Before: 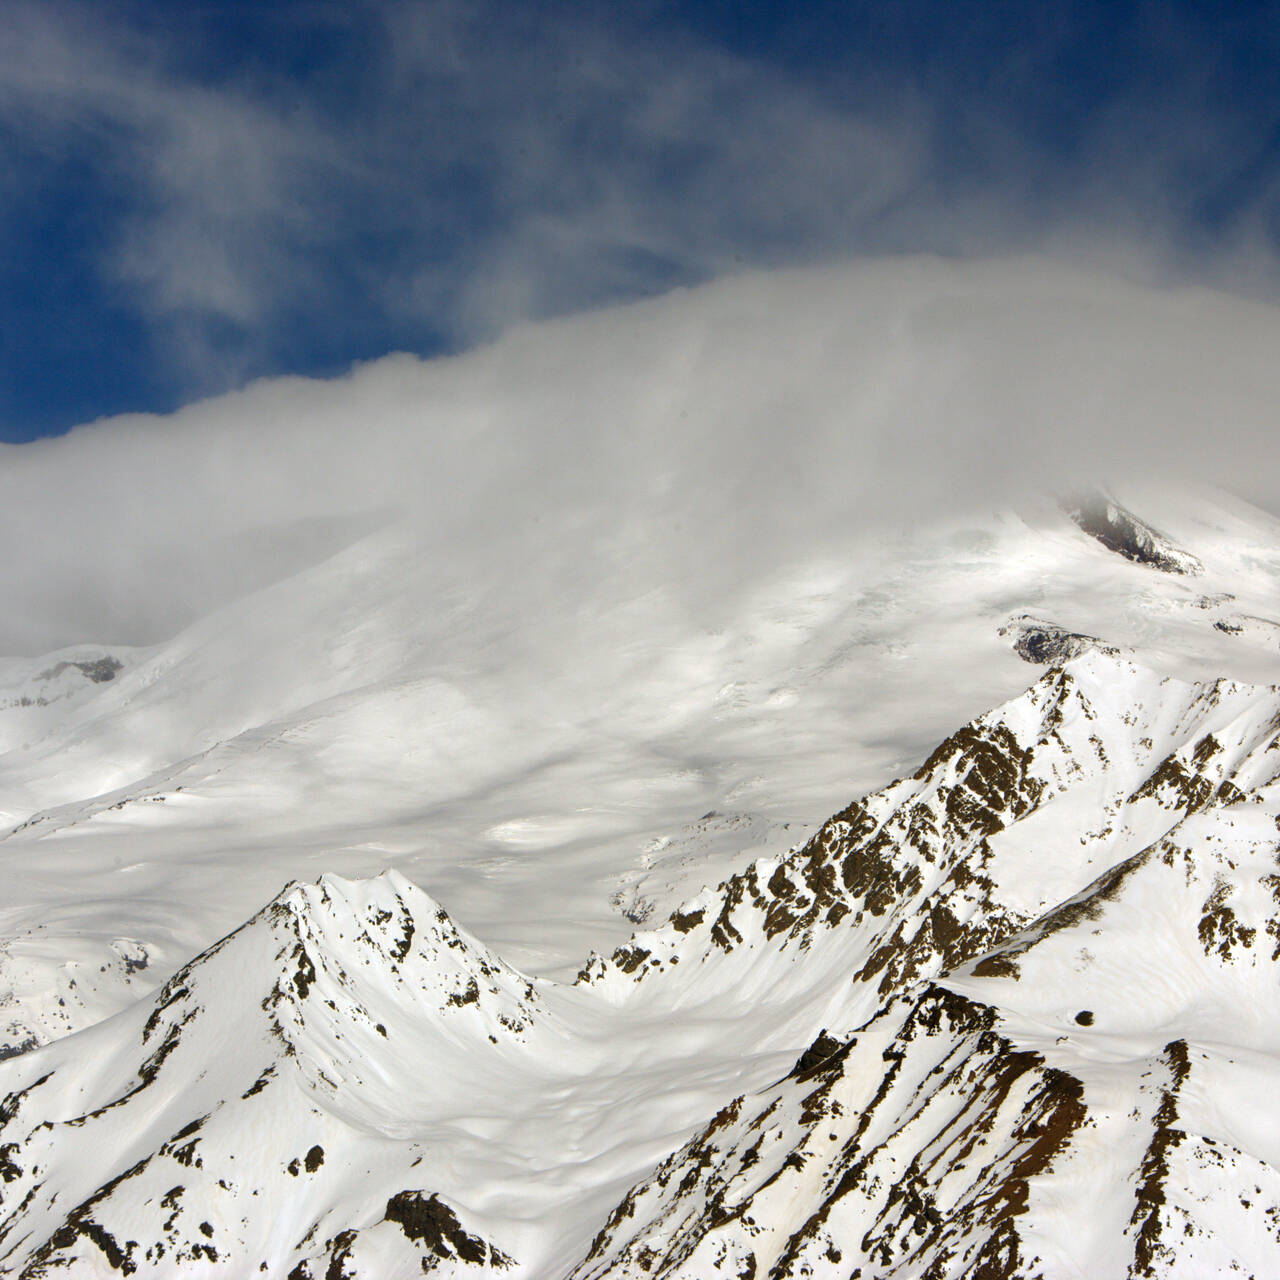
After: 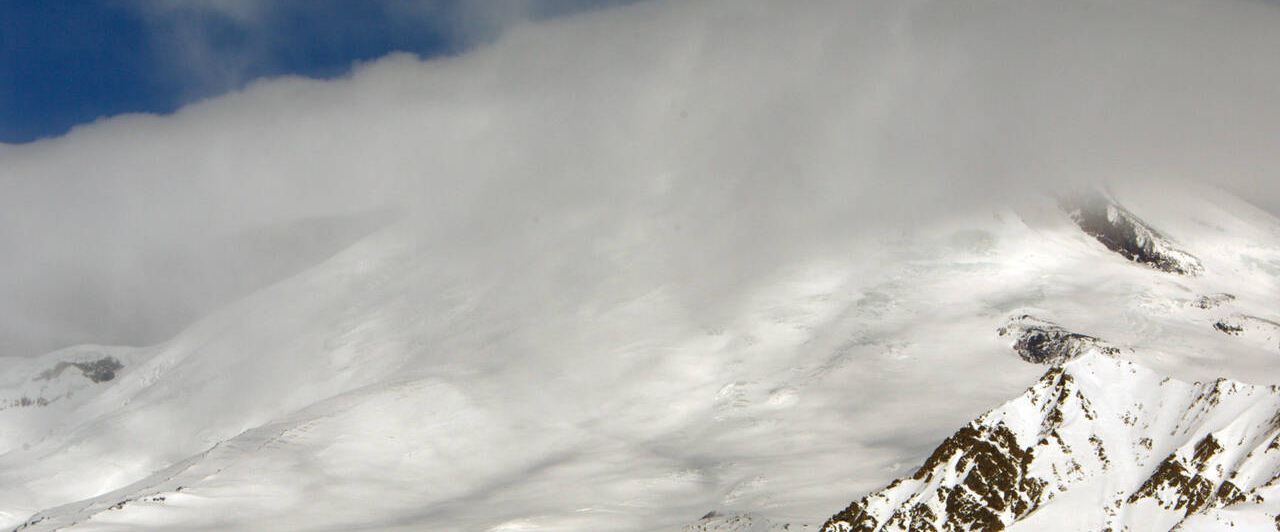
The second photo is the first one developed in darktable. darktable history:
crop and rotate: top 23.449%, bottom 34.948%
